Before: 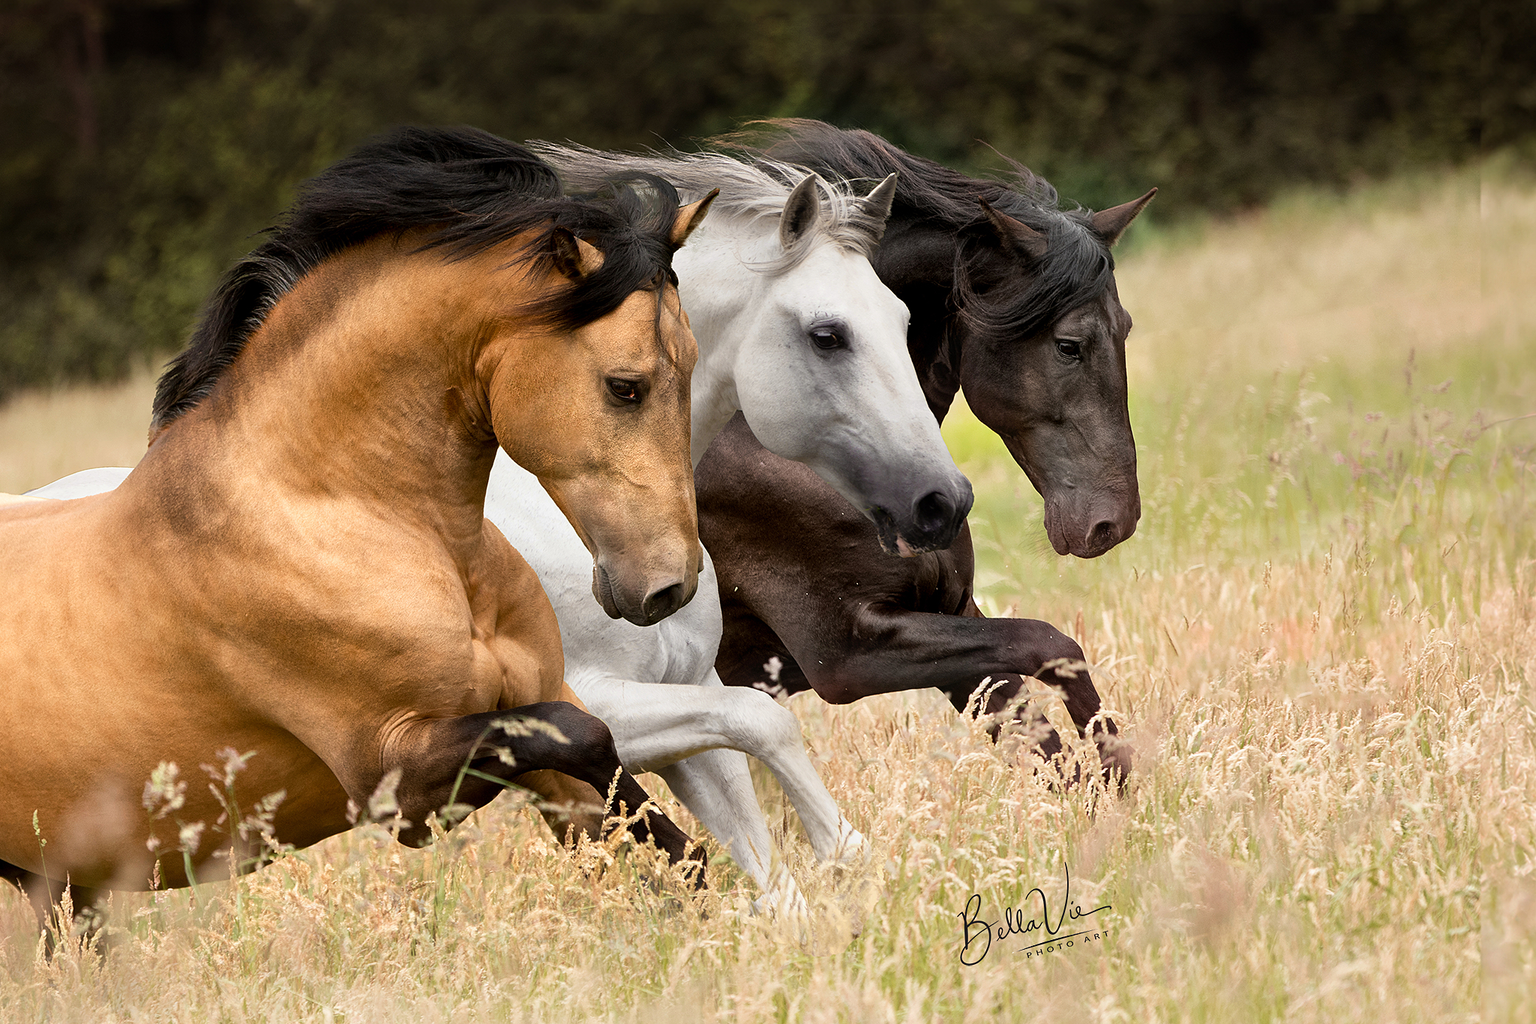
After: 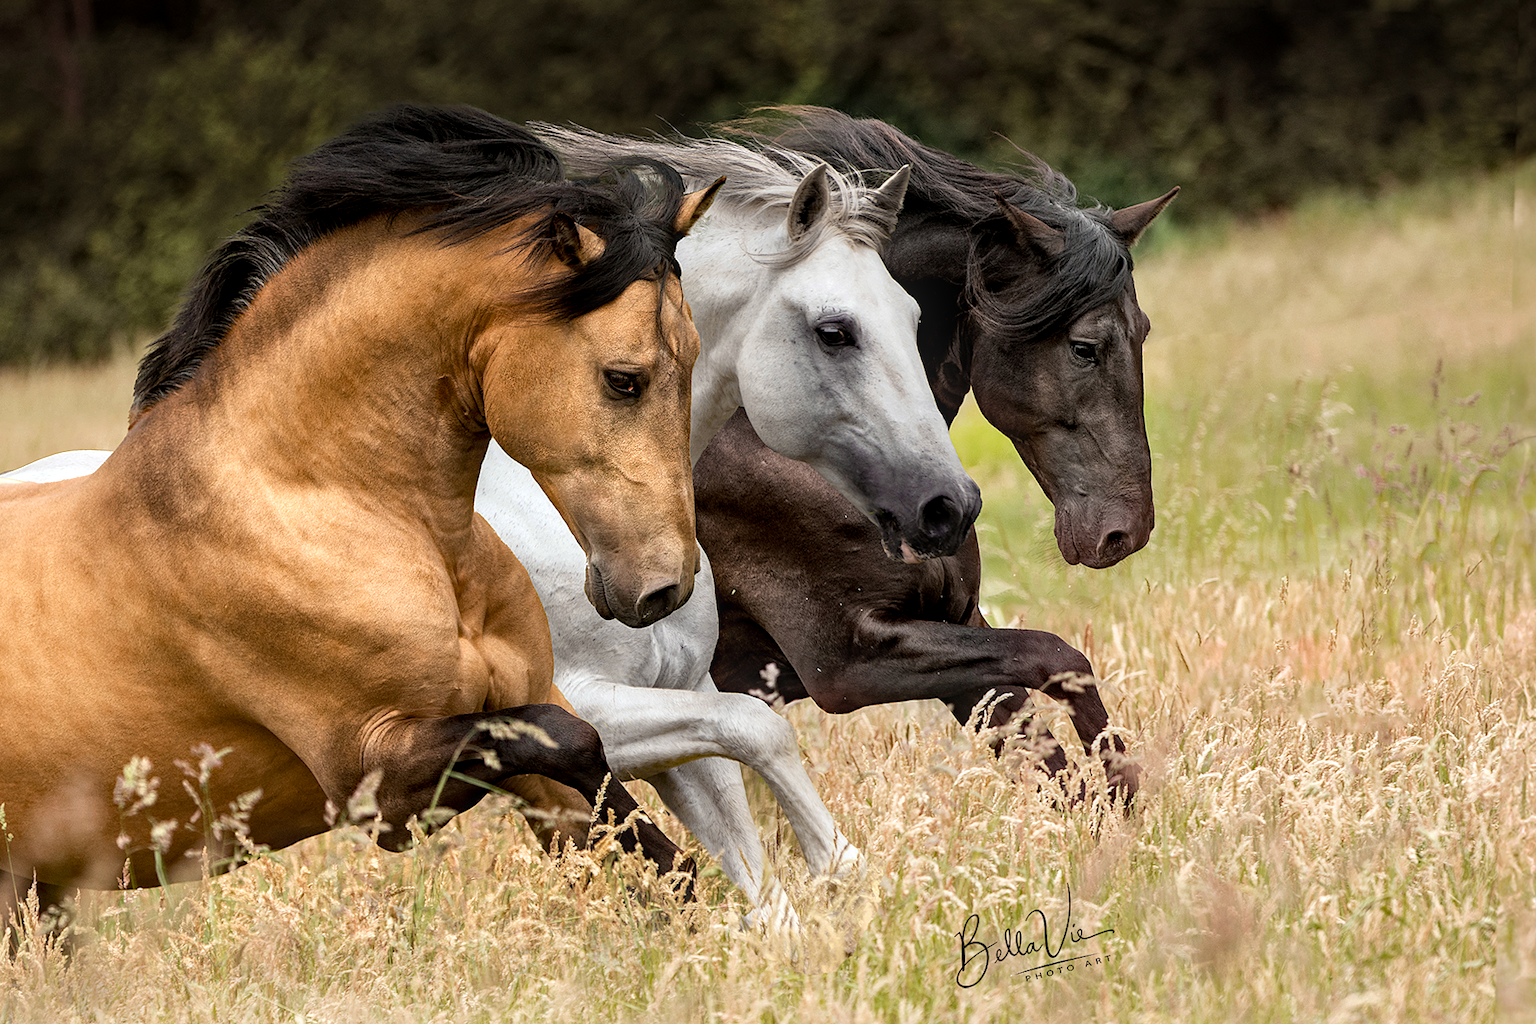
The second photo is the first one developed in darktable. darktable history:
local contrast: on, module defaults
crop and rotate: angle -1.38°
haze removal: strength 0.303, distance 0.255, compatibility mode true, adaptive false
contrast brightness saturation: contrast 0.013, saturation -0.07
